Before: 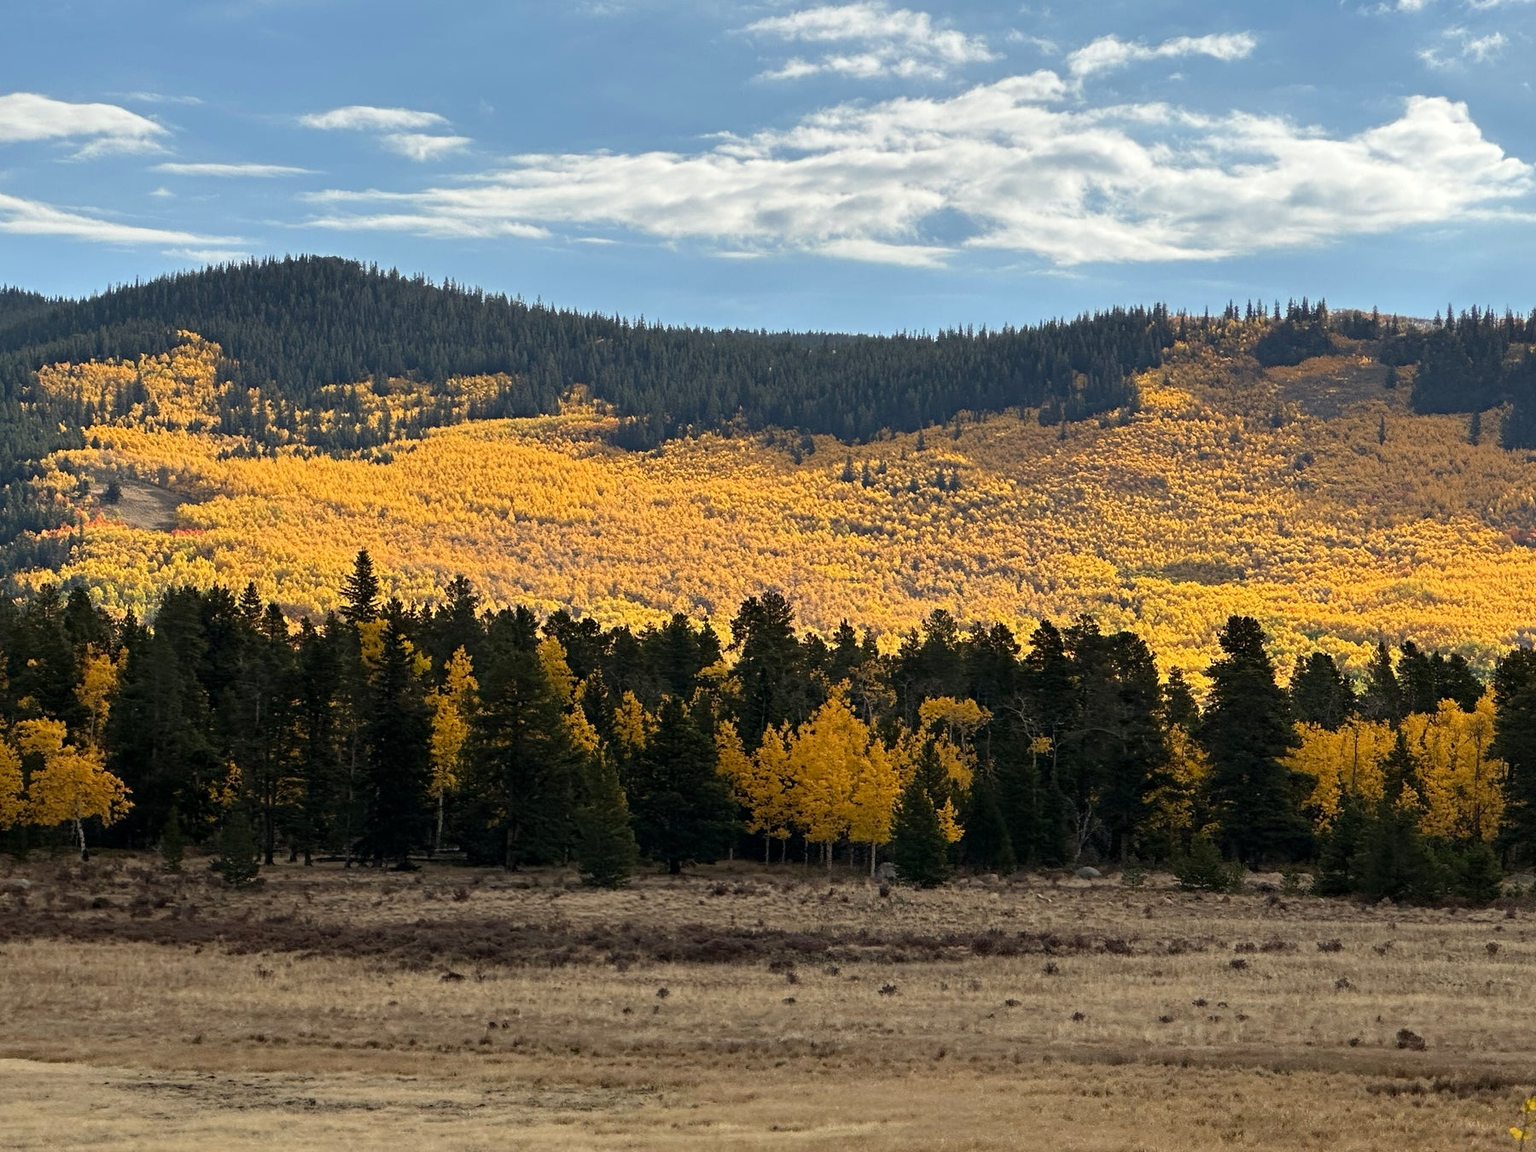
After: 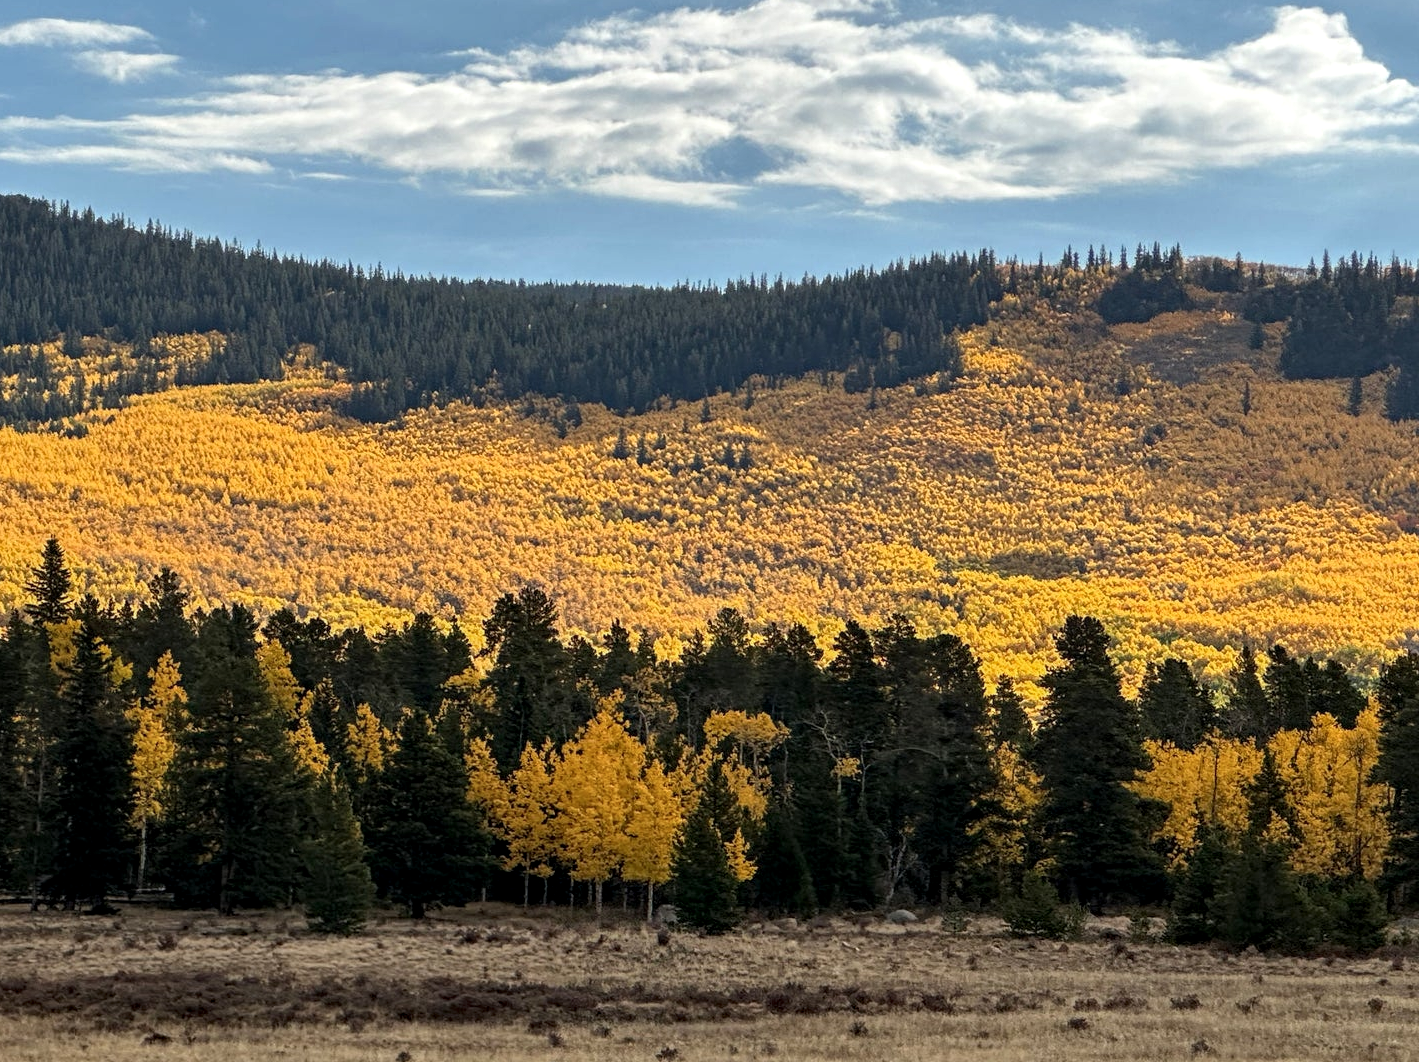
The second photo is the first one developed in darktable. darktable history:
shadows and highlights: shadows 37.27, highlights -28.18, soften with gaussian
crop and rotate: left 20.74%, top 7.912%, right 0.375%, bottom 13.378%
local contrast: on, module defaults
